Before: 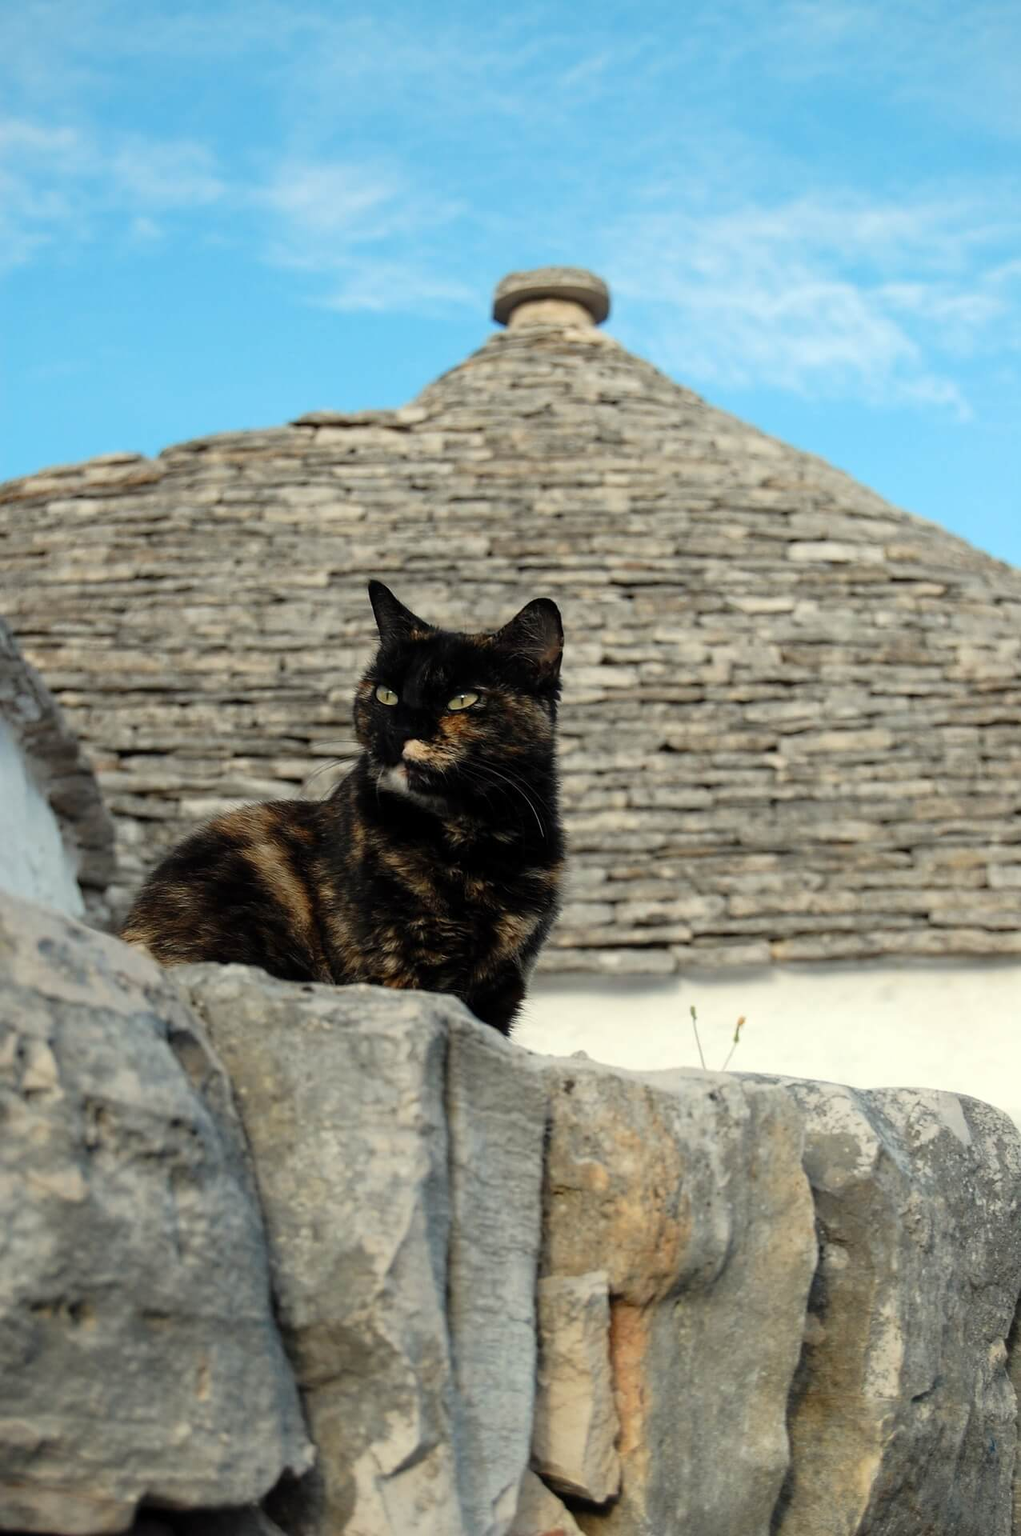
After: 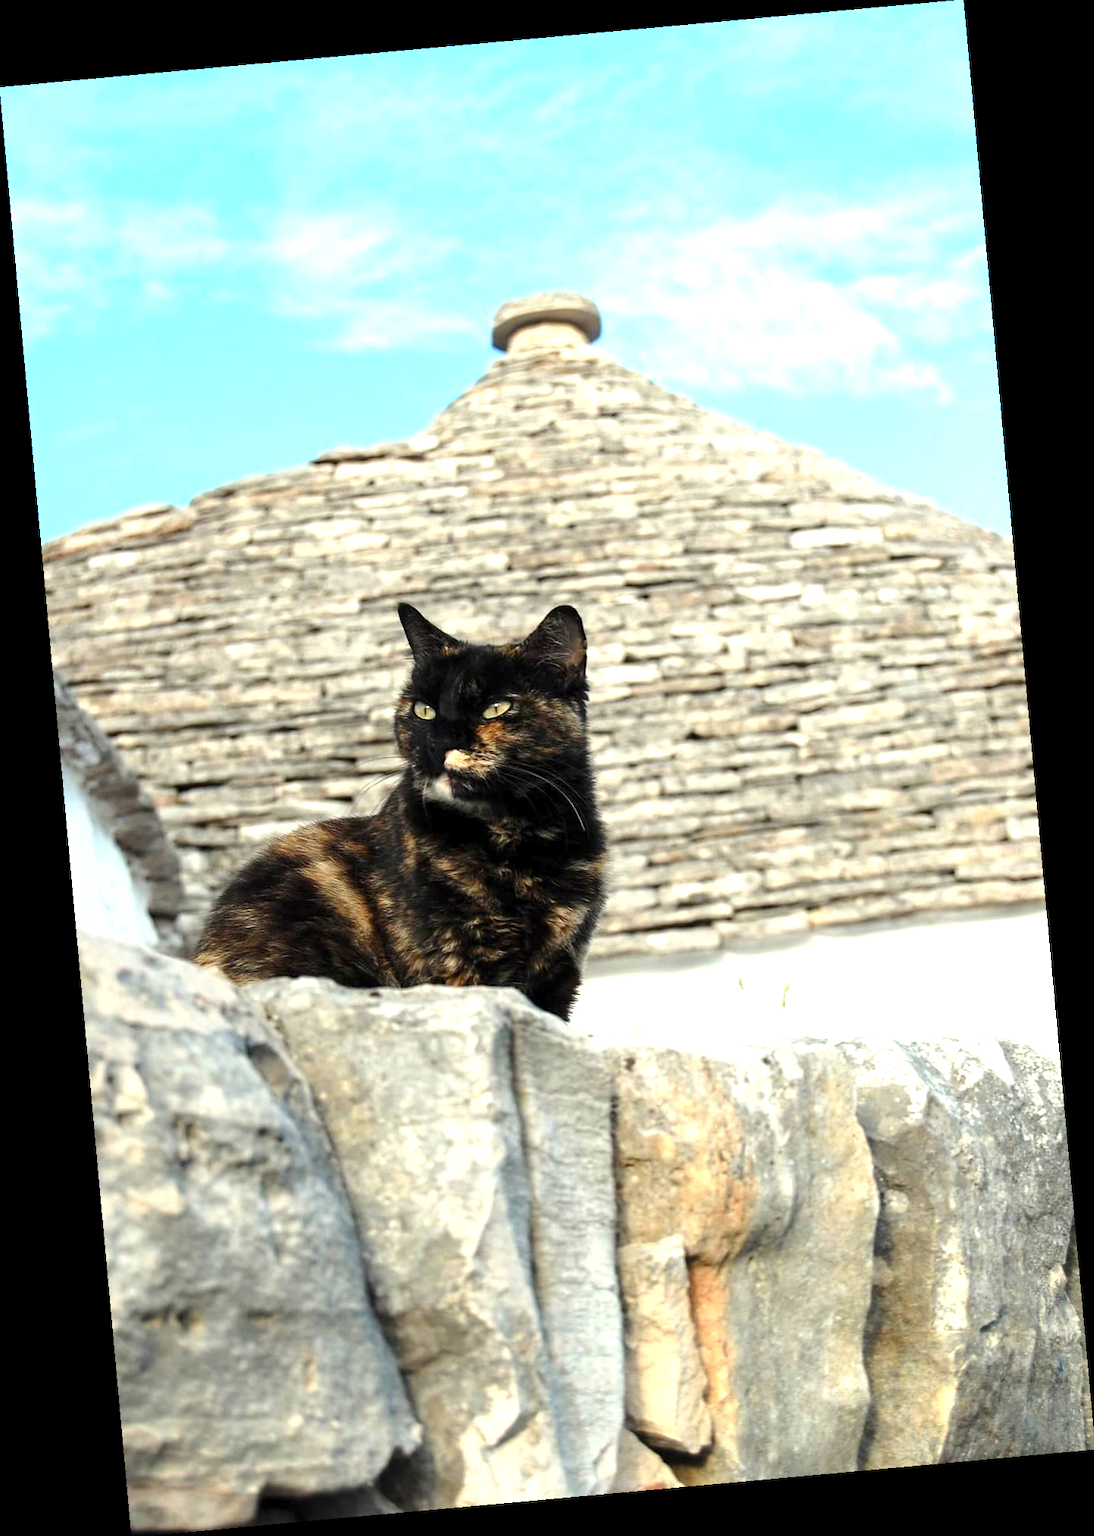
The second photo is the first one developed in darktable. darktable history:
rotate and perspective: rotation -5.2°, automatic cropping off
exposure: exposure 1.25 EV, compensate exposure bias true, compensate highlight preservation false
